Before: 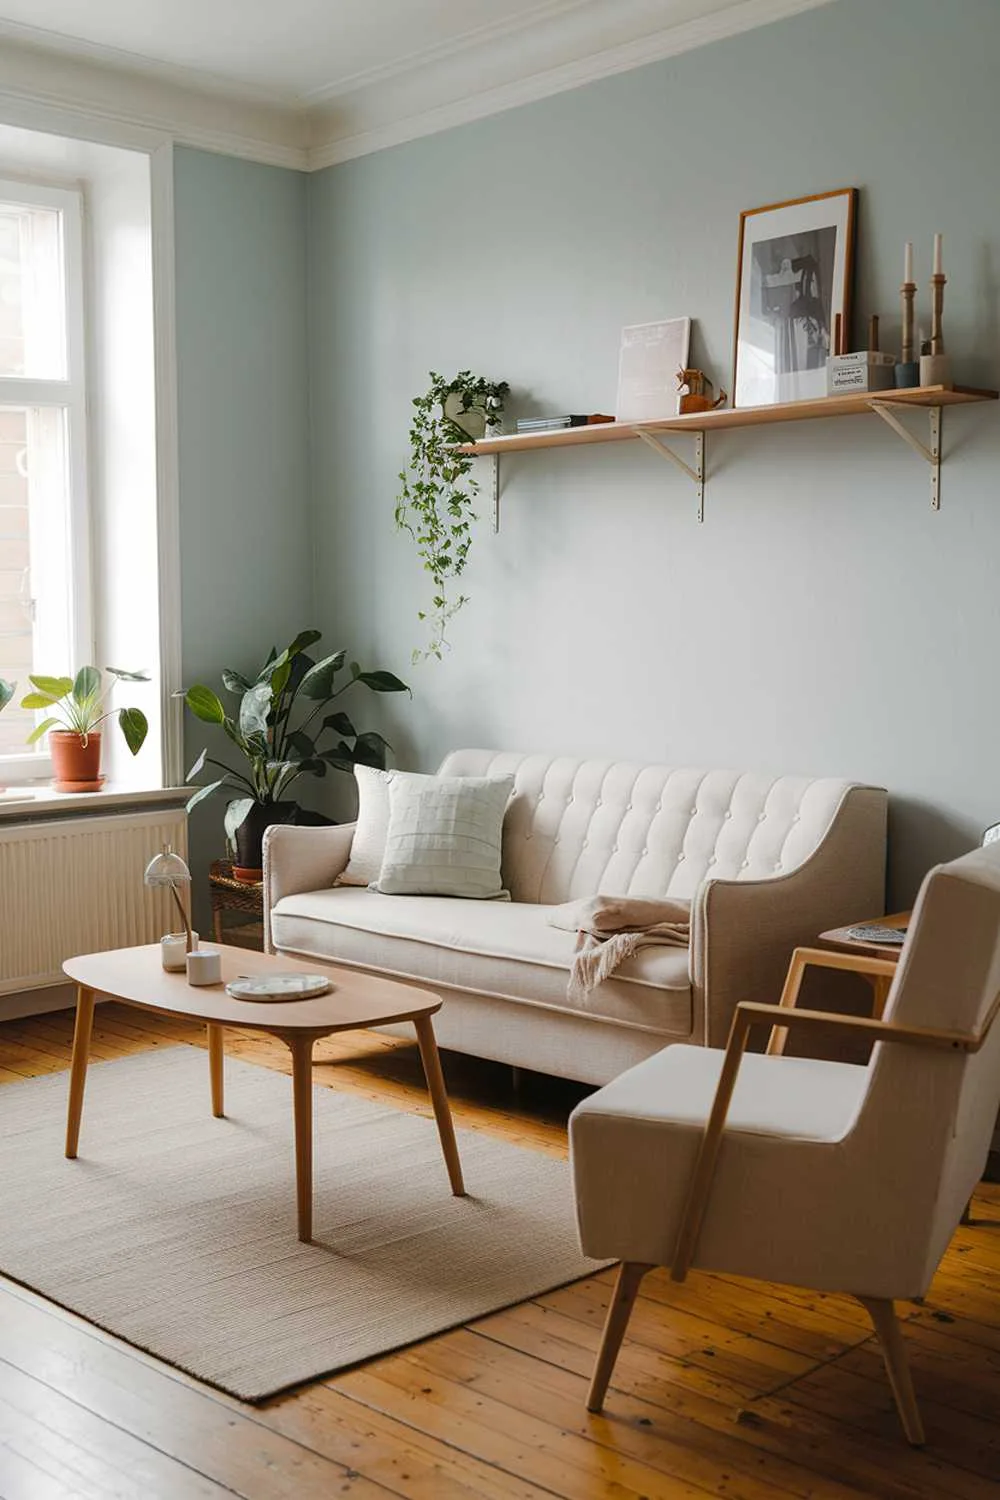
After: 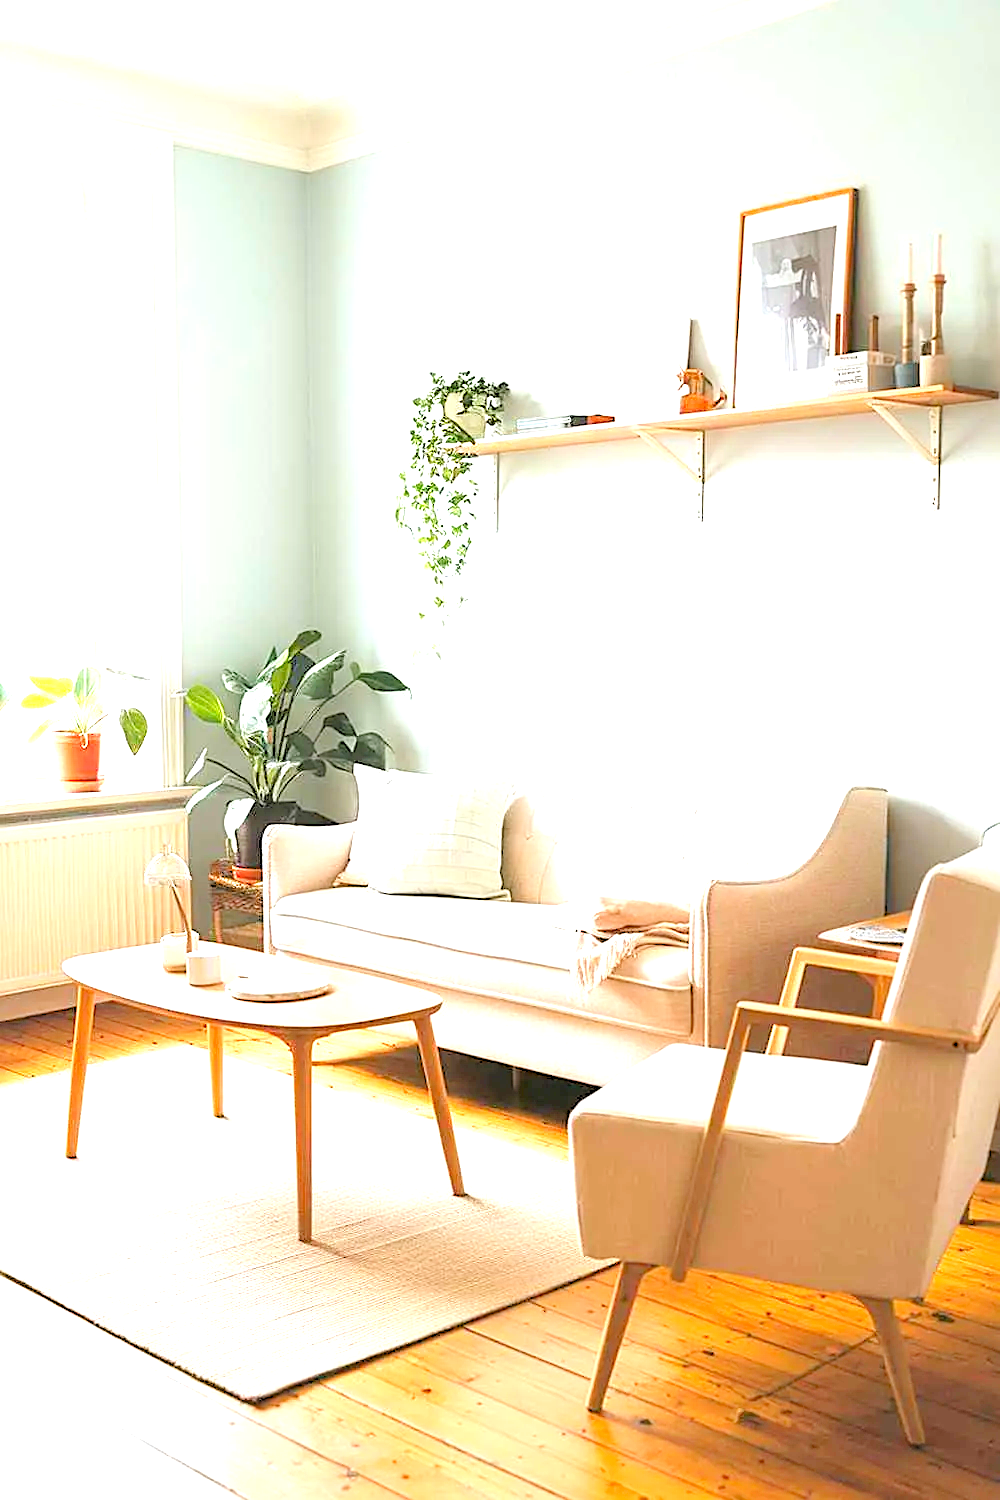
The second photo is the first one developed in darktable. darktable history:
sharpen: on, module defaults
levels: white 99.94%, levels [0.072, 0.414, 0.976]
exposure: black level correction 0, exposure 1.961 EV, compensate exposure bias true, compensate highlight preservation false
